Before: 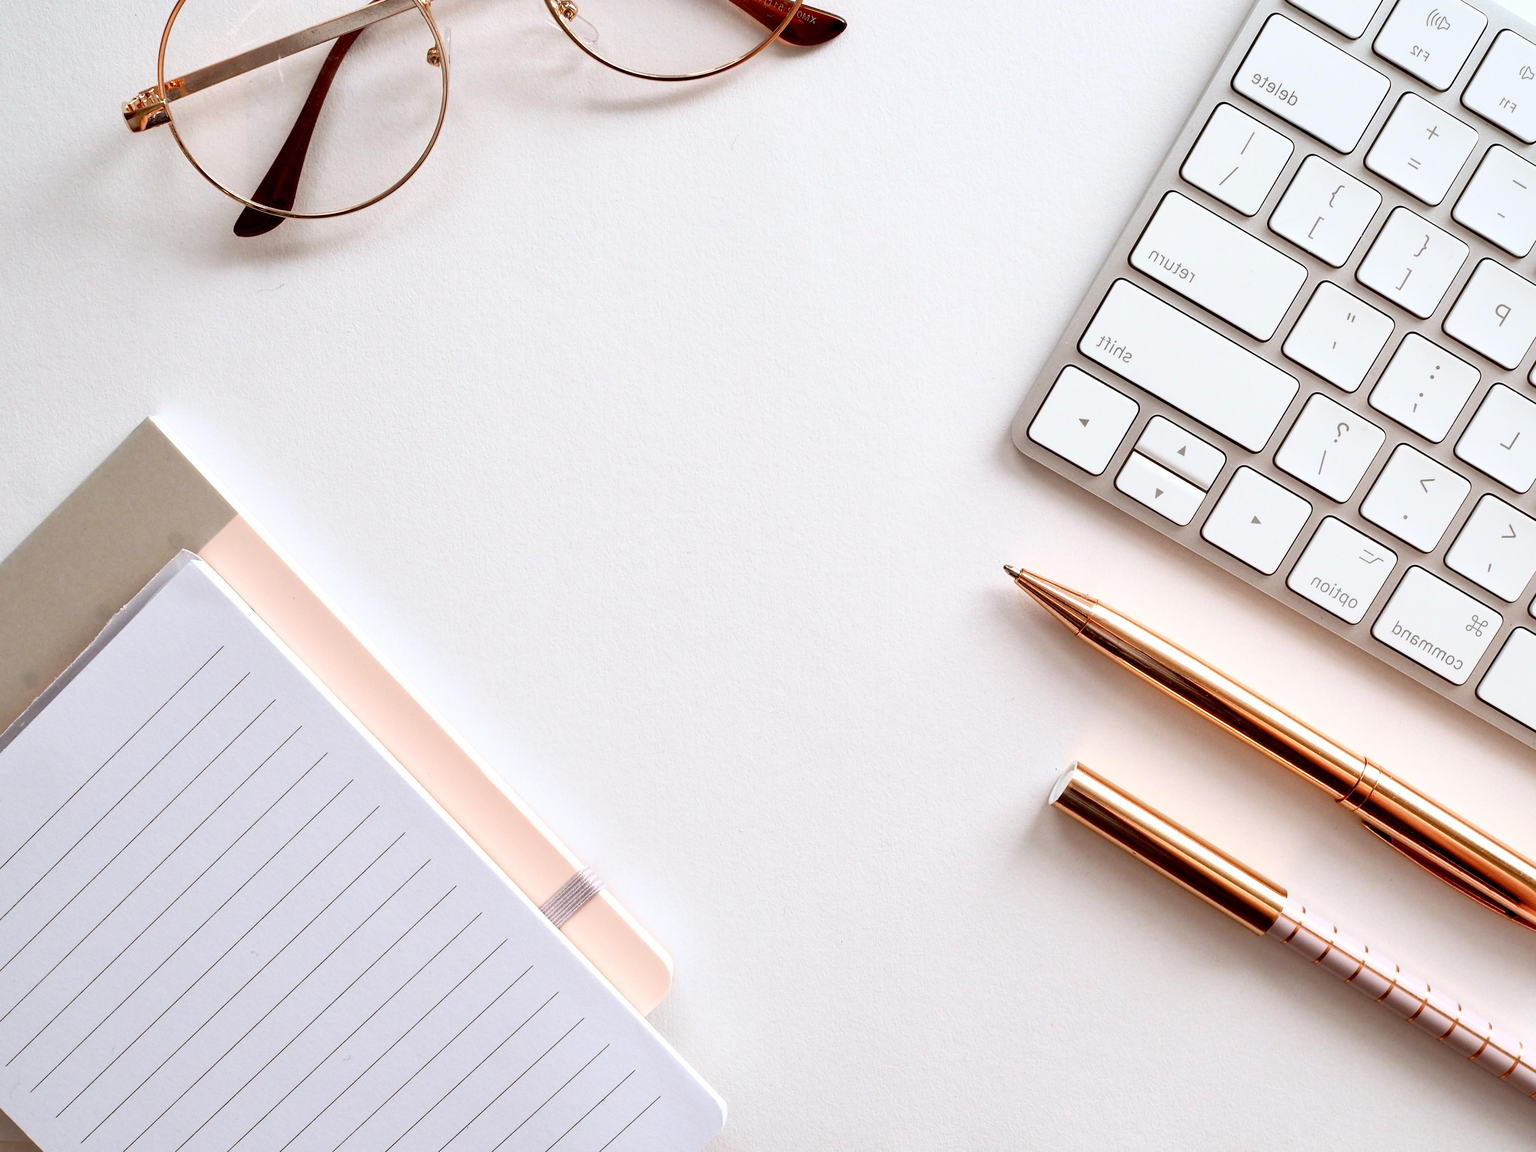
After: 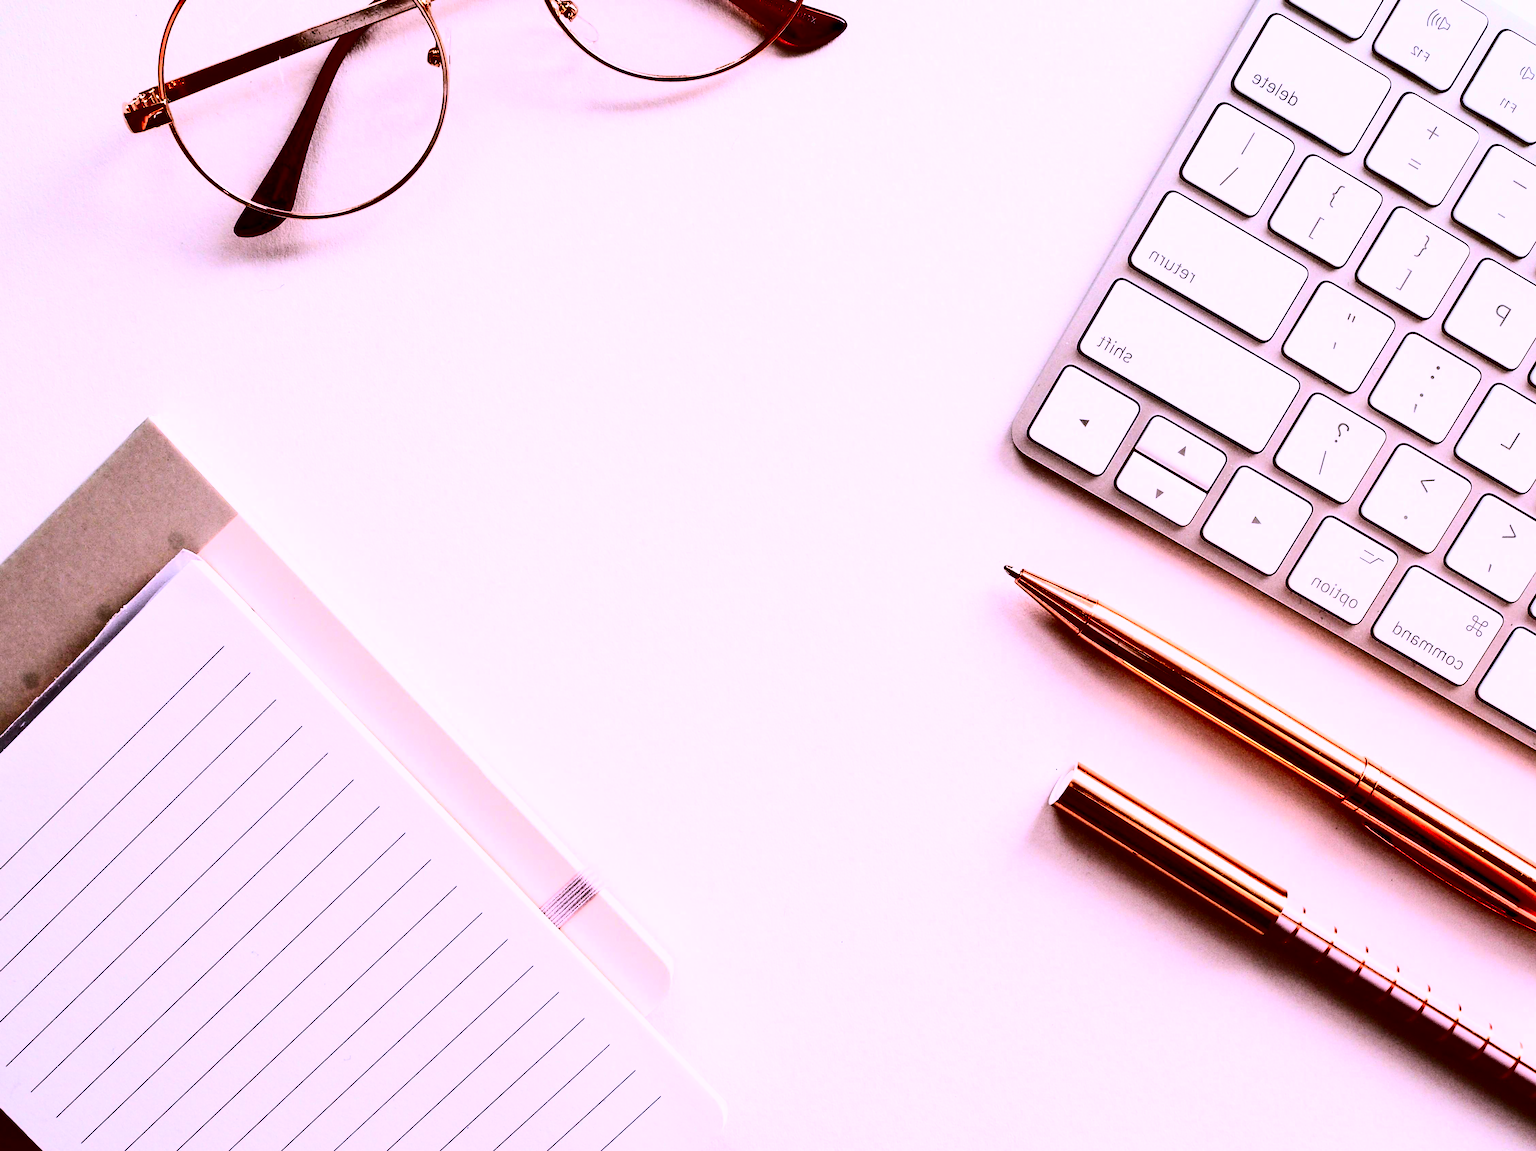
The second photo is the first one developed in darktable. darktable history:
contrast brightness saturation: contrast 0.77, brightness -1, saturation 1
color correction: highlights a* 15.46, highlights b* -20.56
